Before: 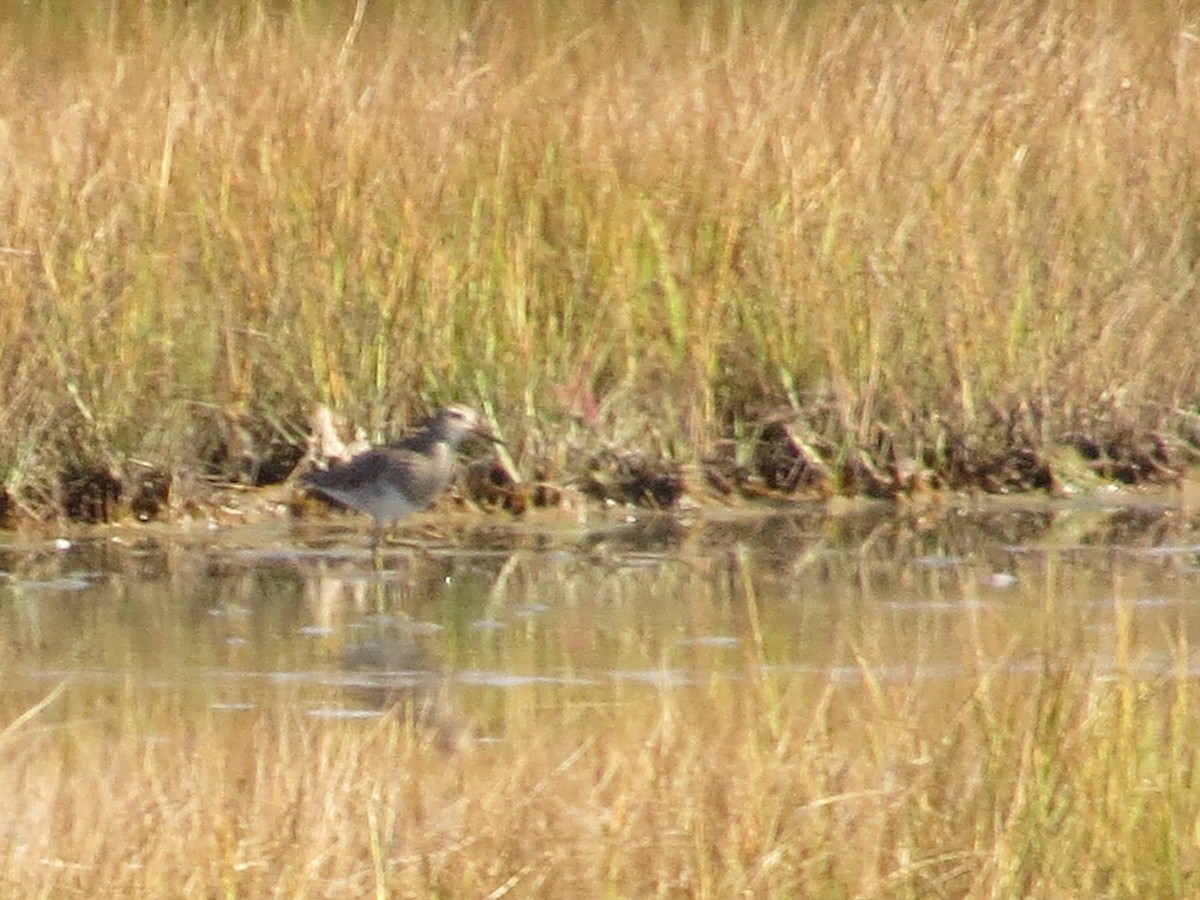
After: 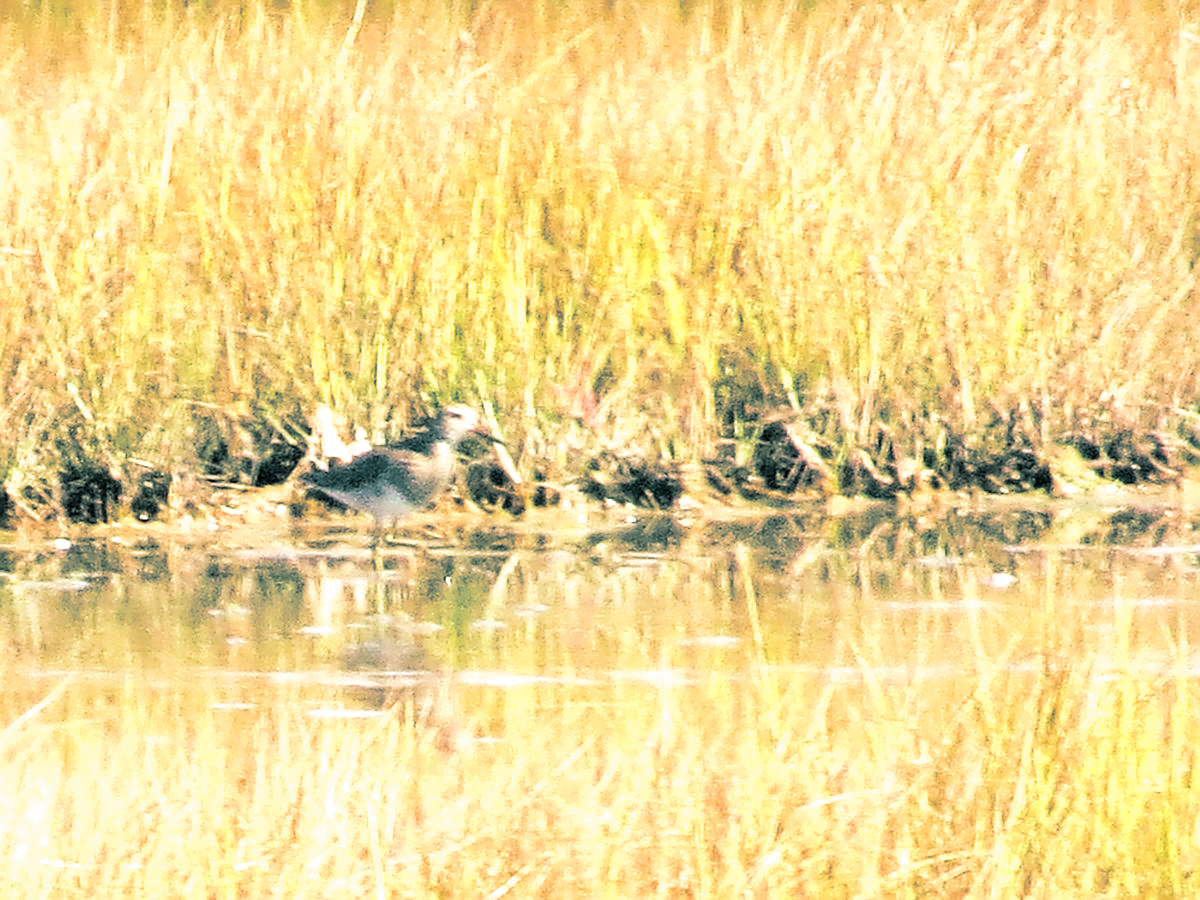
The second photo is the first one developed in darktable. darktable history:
levels: levels [0.012, 0.367, 0.697]
filmic rgb: black relative exposure -6.68 EV, white relative exposure 4.56 EV, hardness 3.25
sharpen: on, module defaults
velvia: on, module defaults
split-toning: shadows › hue 186.43°, highlights › hue 49.29°, compress 30.29%
